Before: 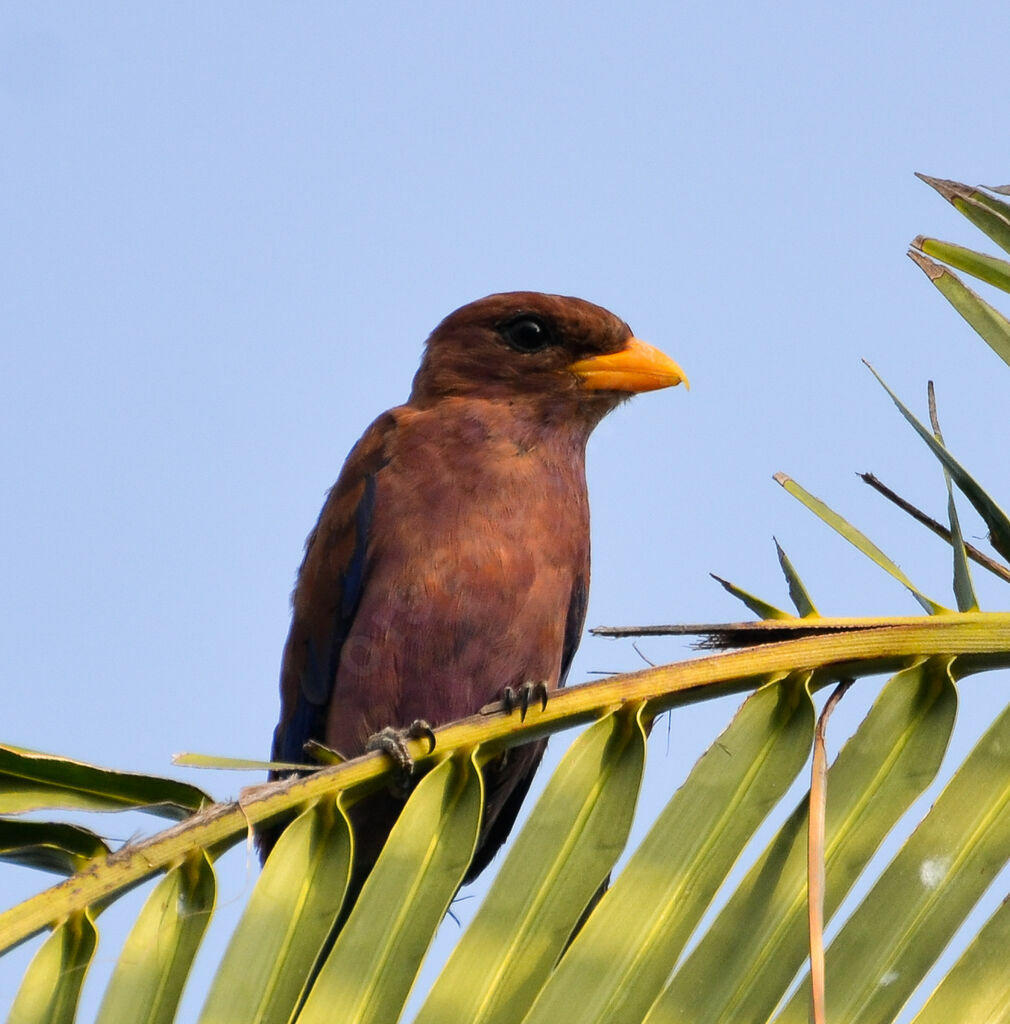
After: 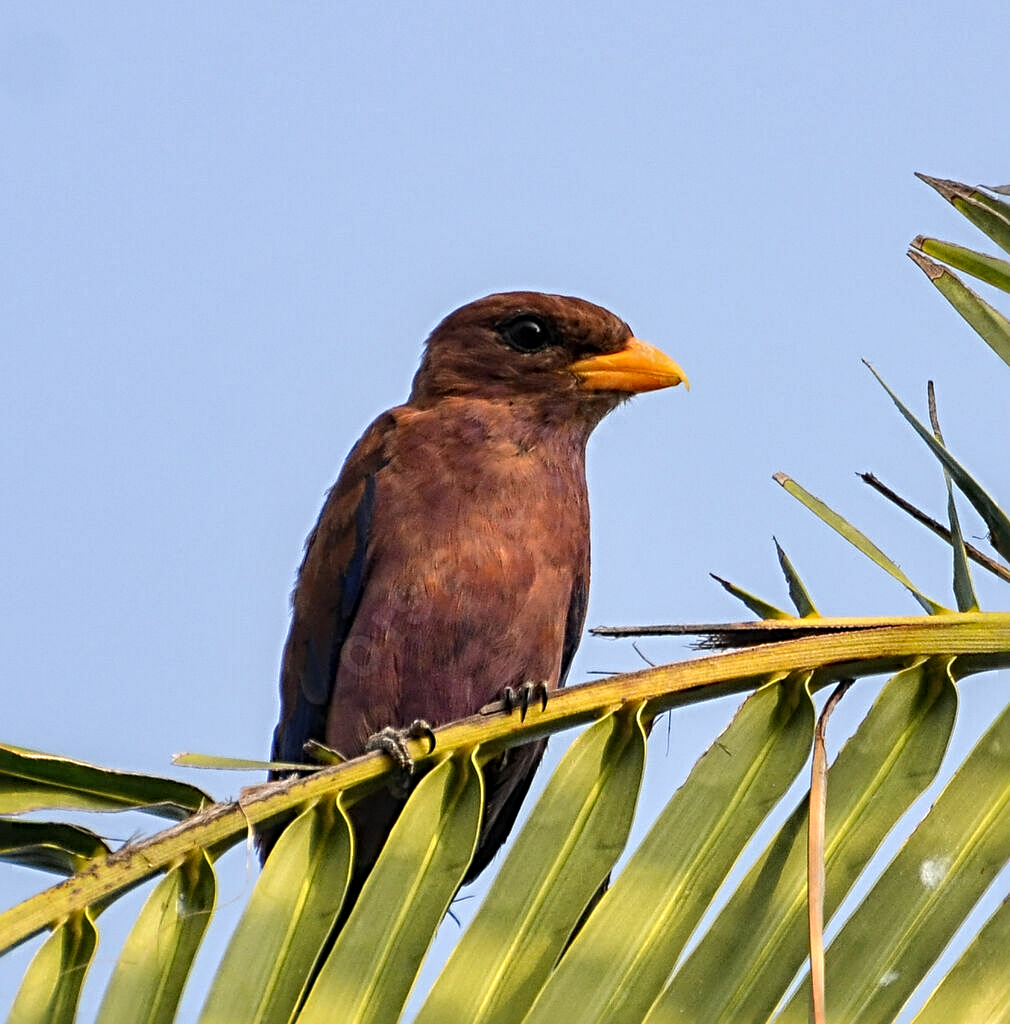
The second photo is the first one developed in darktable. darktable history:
sharpen: radius 4.883
local contrast: on, module defaults
